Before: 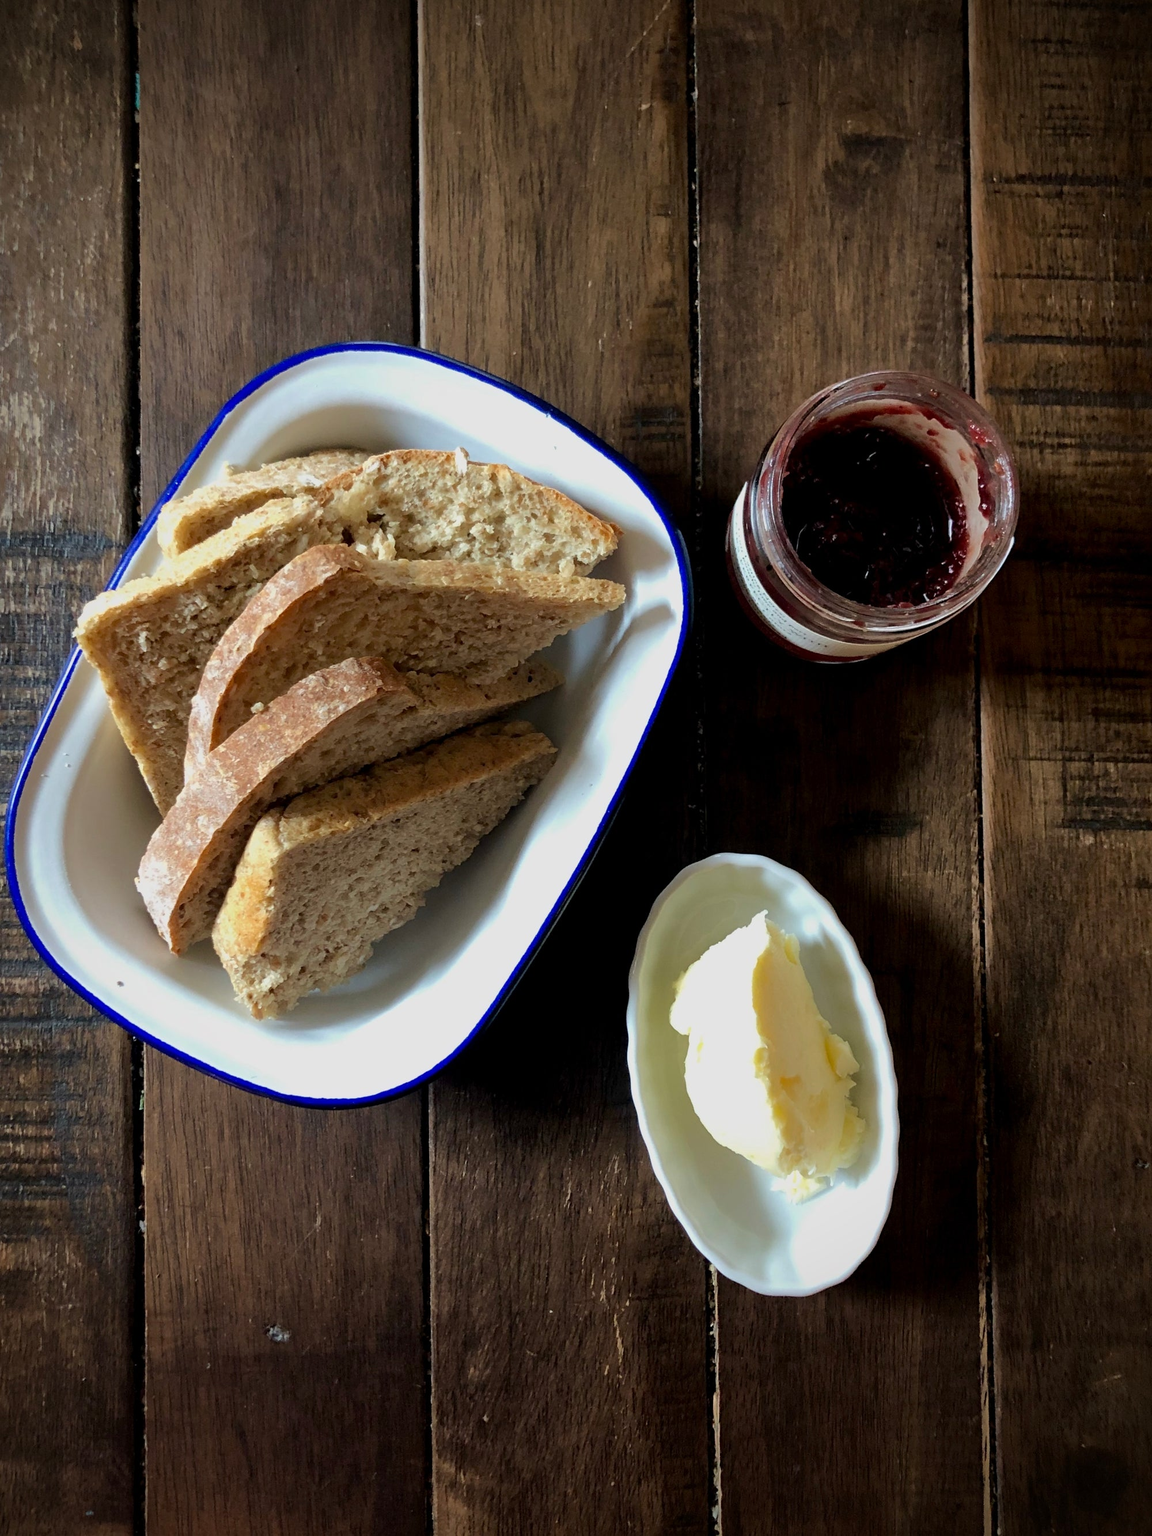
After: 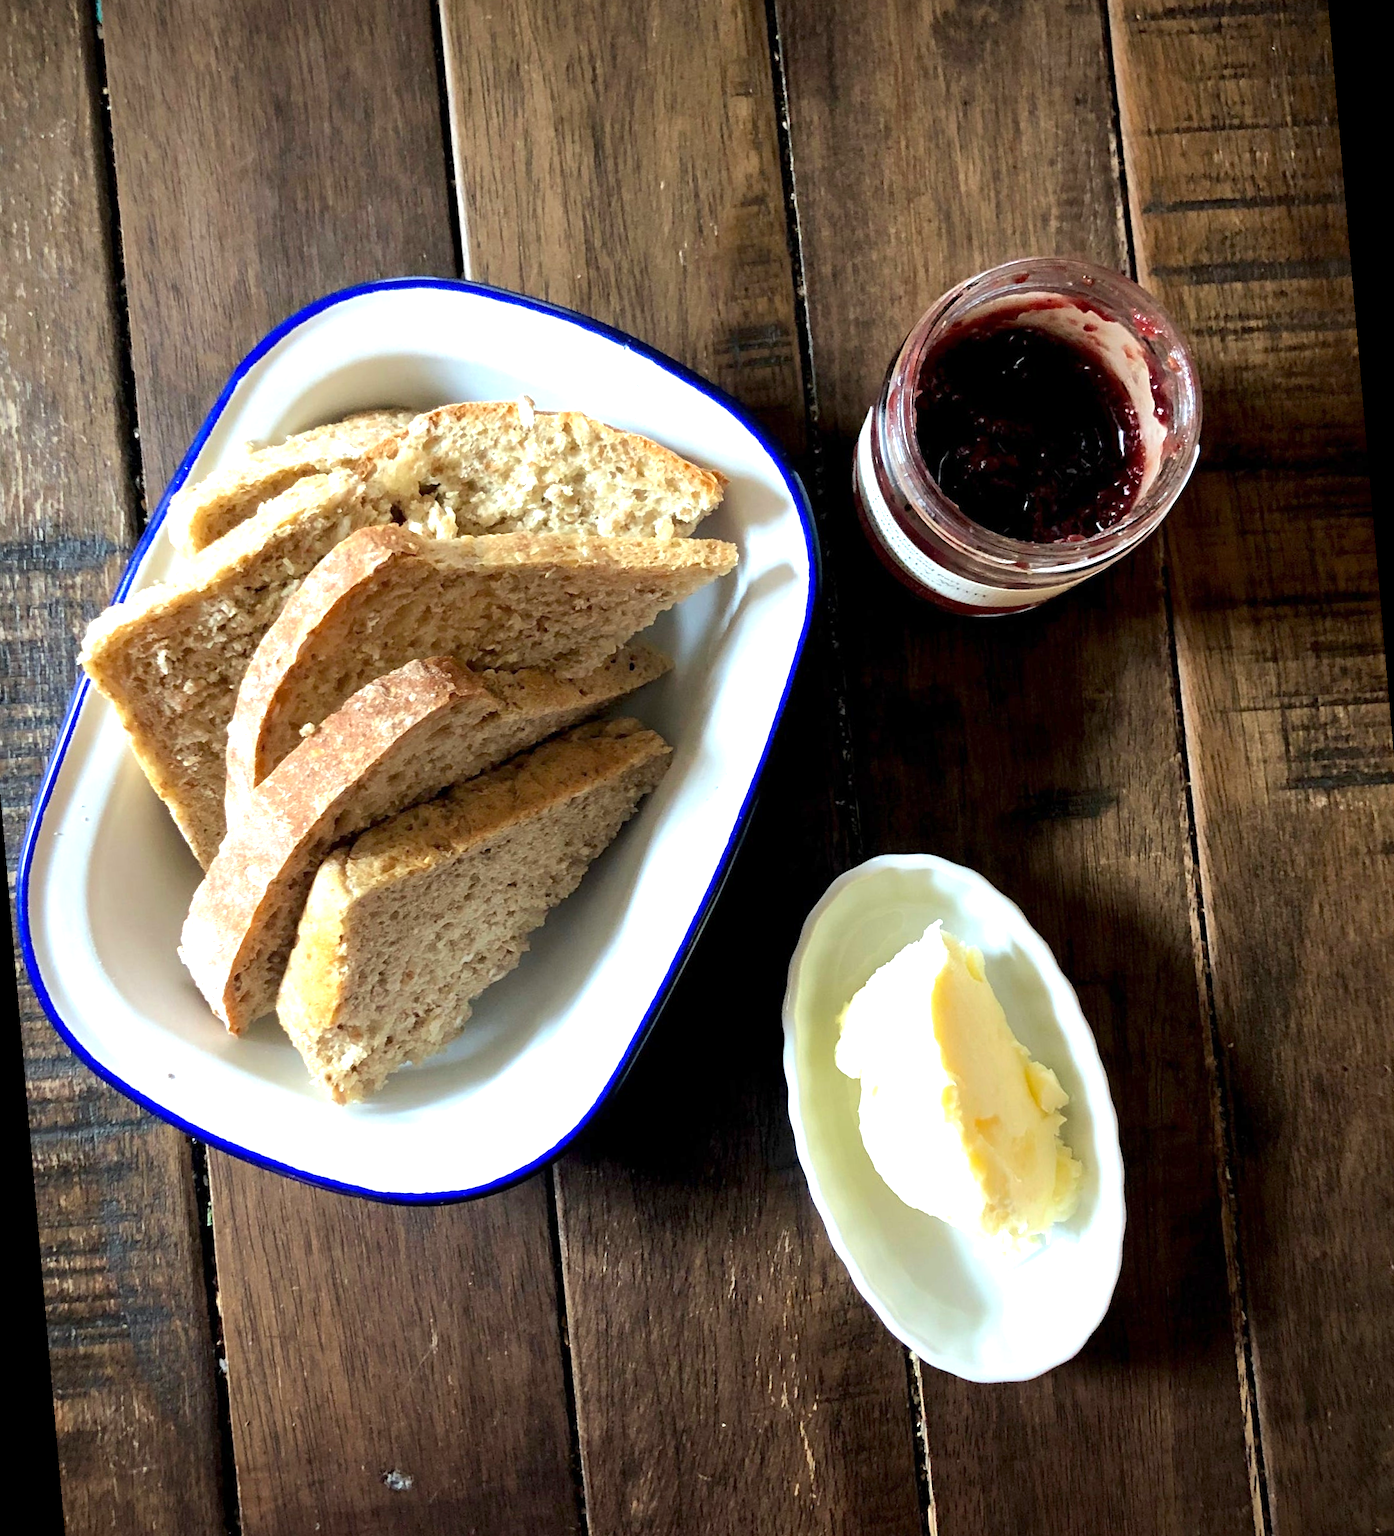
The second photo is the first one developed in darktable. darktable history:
white balance: red 0.978, blue 0.999
rotate and perspective: rotation -5°, crop left 0.05, crop right 0.952, crop top 0.11, crop bottom 0.89
exposure: exposure 1.089 EV, compensate highlight preservation false
